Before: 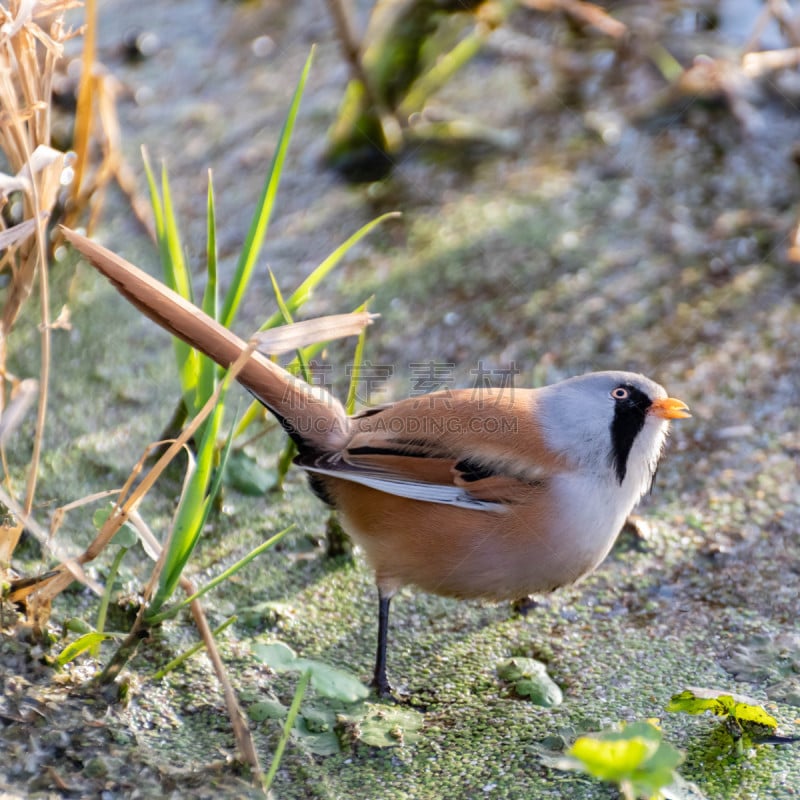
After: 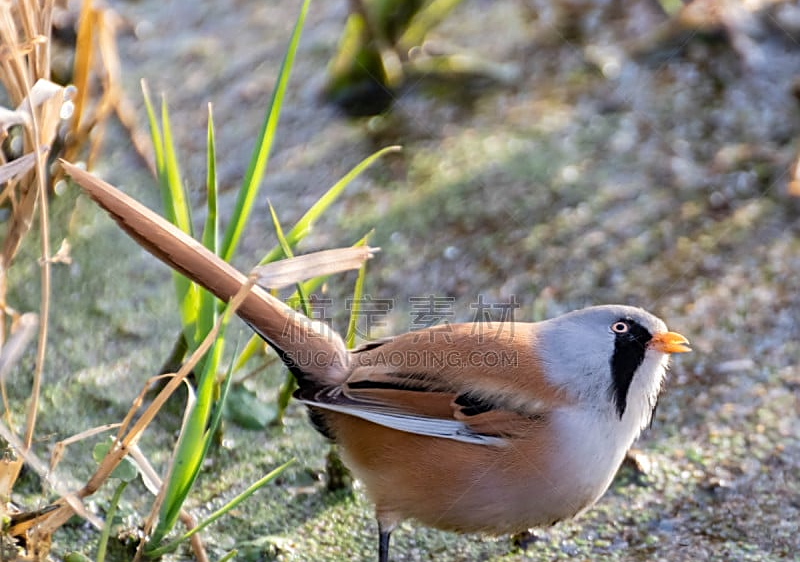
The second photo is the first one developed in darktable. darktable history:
crop and rotate: top 8.372%, bottom 21.261%
sharpen: on, module defaults
